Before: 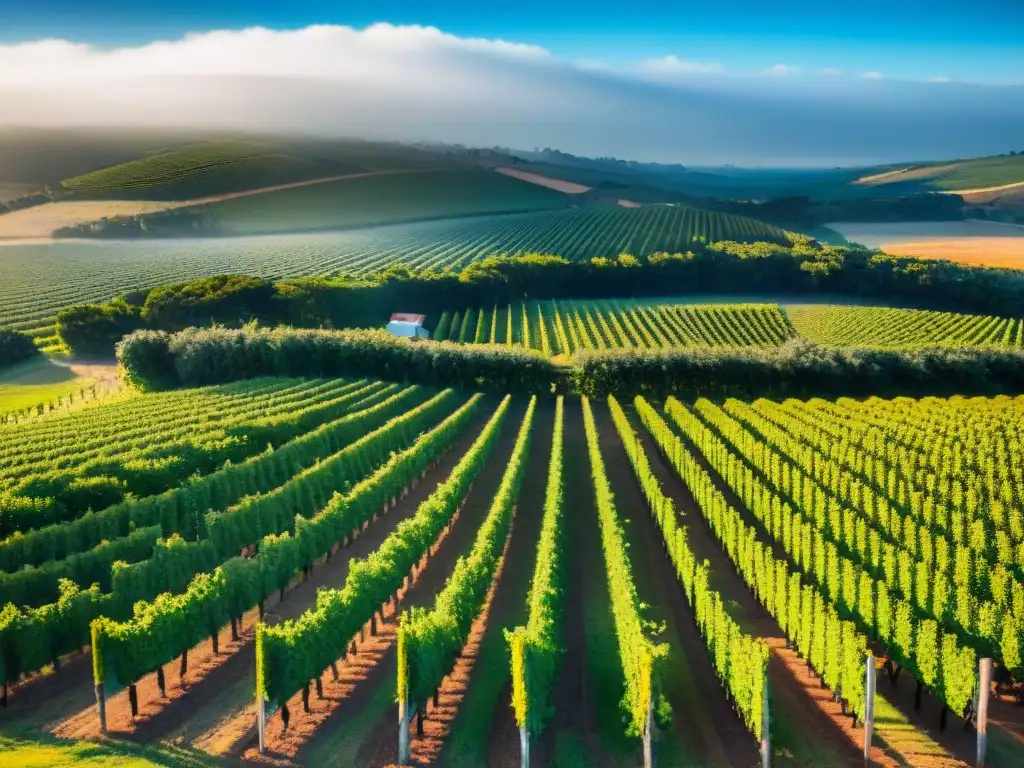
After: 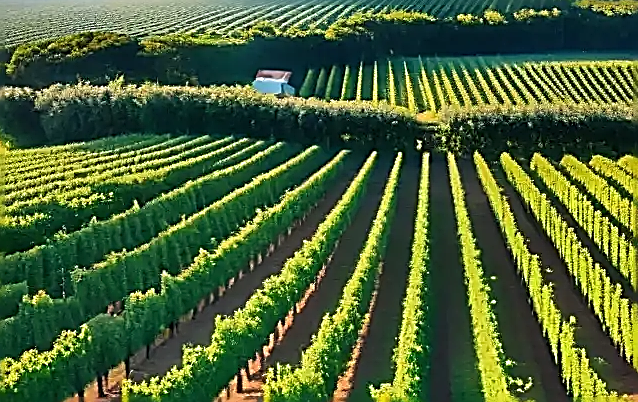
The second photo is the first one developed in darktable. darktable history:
sharpen: amount 1.994
crop: left 13.115%, top 31.716%, right 24.524%, bottom 15.845%
